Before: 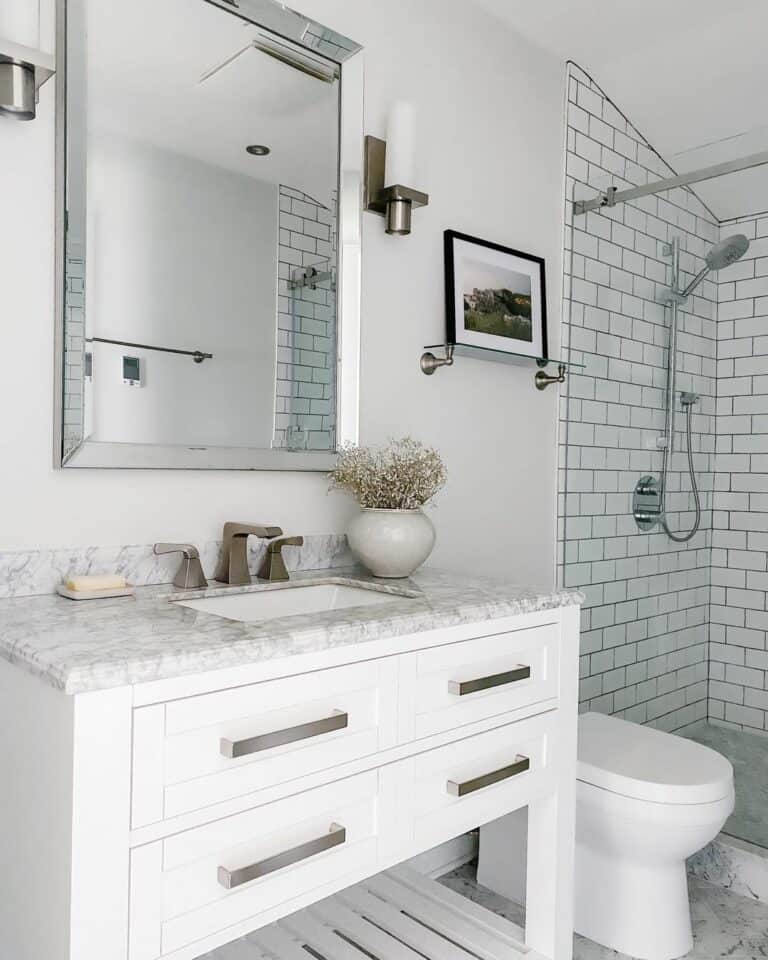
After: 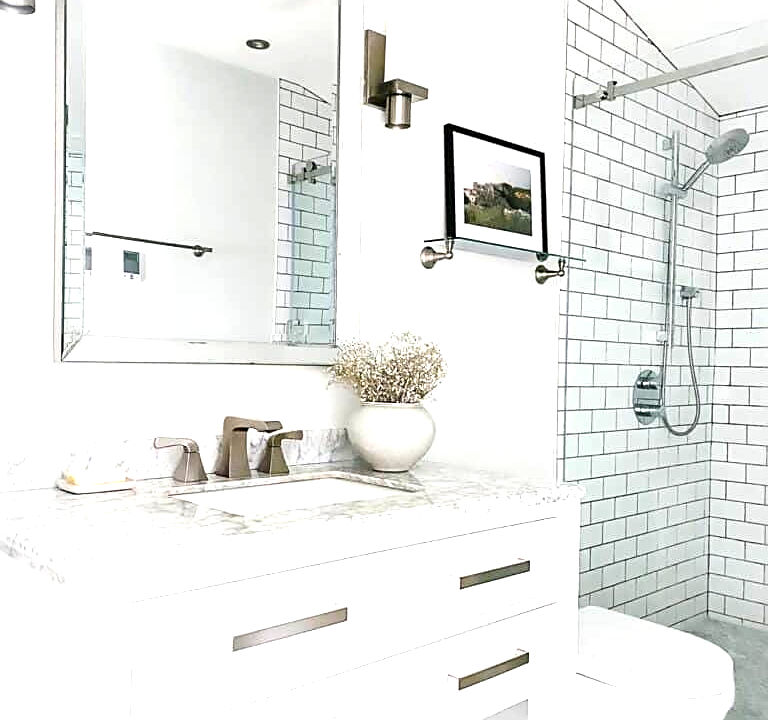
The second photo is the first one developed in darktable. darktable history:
sharpen: on, module defaults
exposure: black level correction 0, exposure 1.105 EV, compensate exposure bias true, compensate highlight preservation false
crop: top 11.044%, bottom 13.876%
